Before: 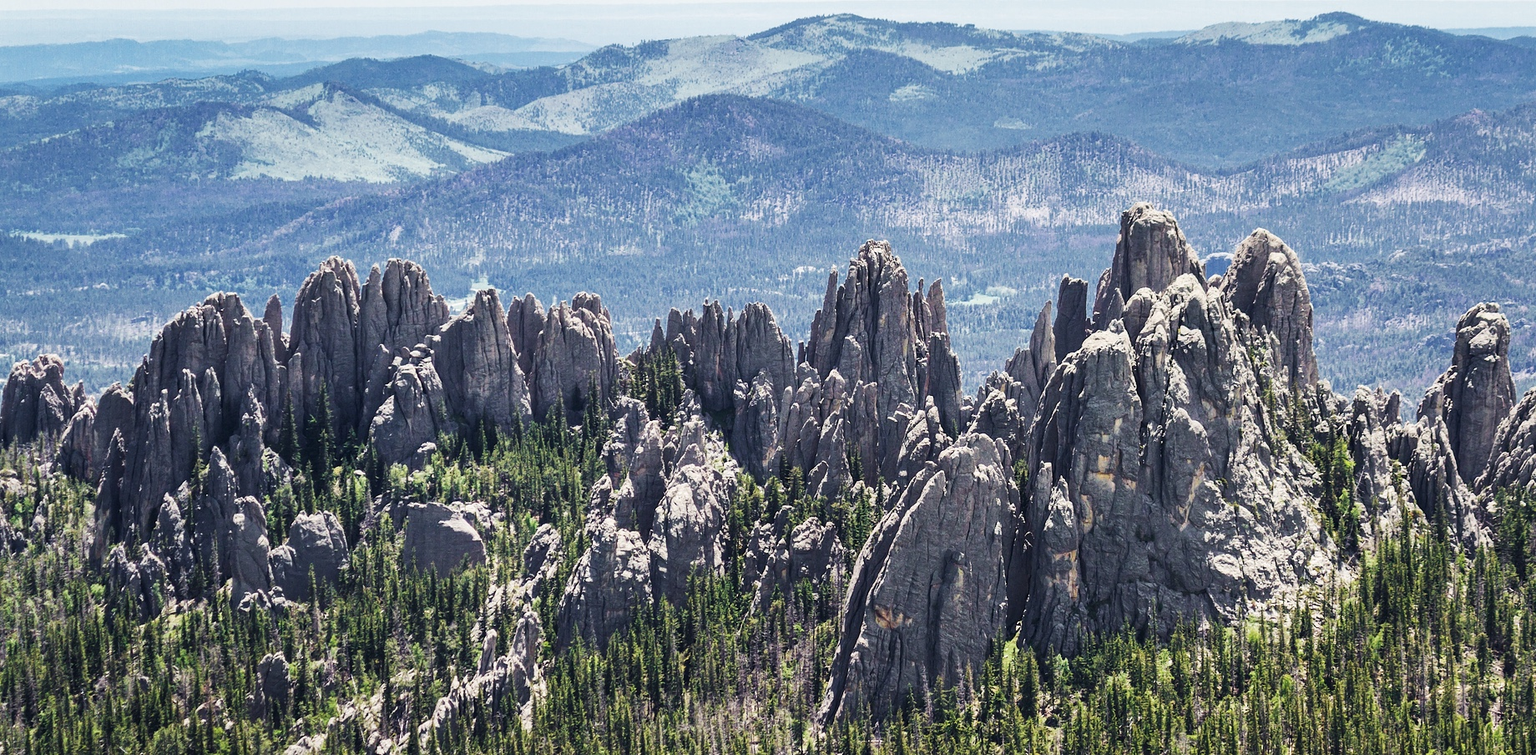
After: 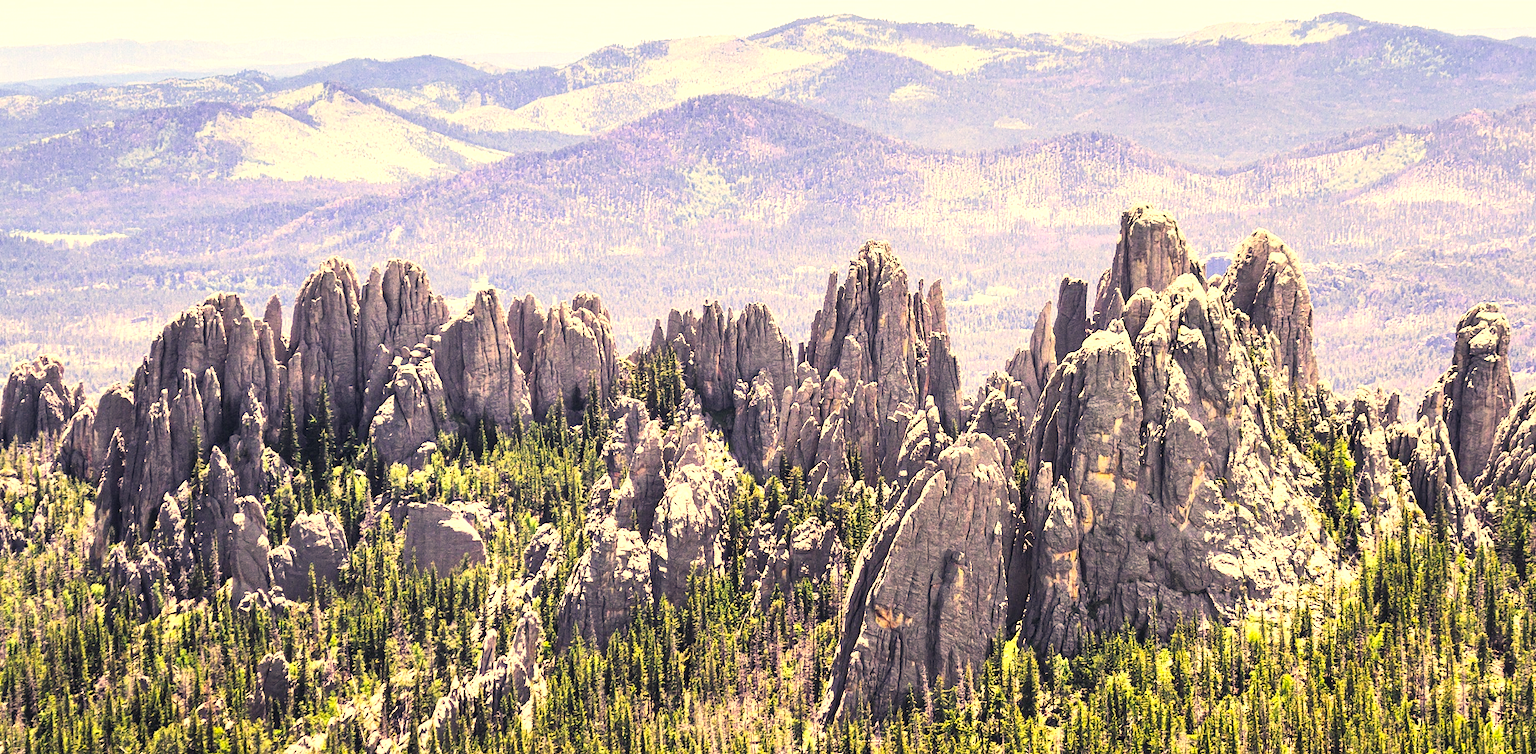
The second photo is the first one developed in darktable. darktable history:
tone curve: curves: ch0 [(0, 0) (0.004, 0.001) (0.133, 0.112) (0.325, 0.362) (0.832, 0.893) (1, 1)], color space Lab, linked channels, preserve colors none
color correction: highlights a* 15, highlights b* 31.55
exposure: exposure 0.943 EV, compensate highlight preservation false
